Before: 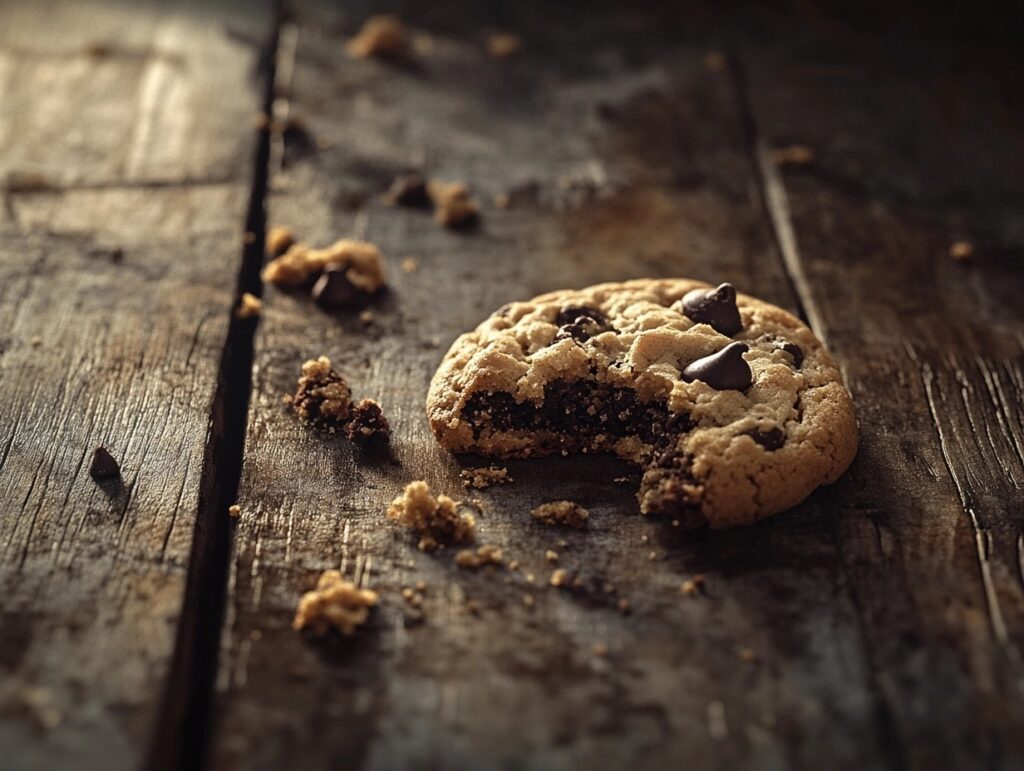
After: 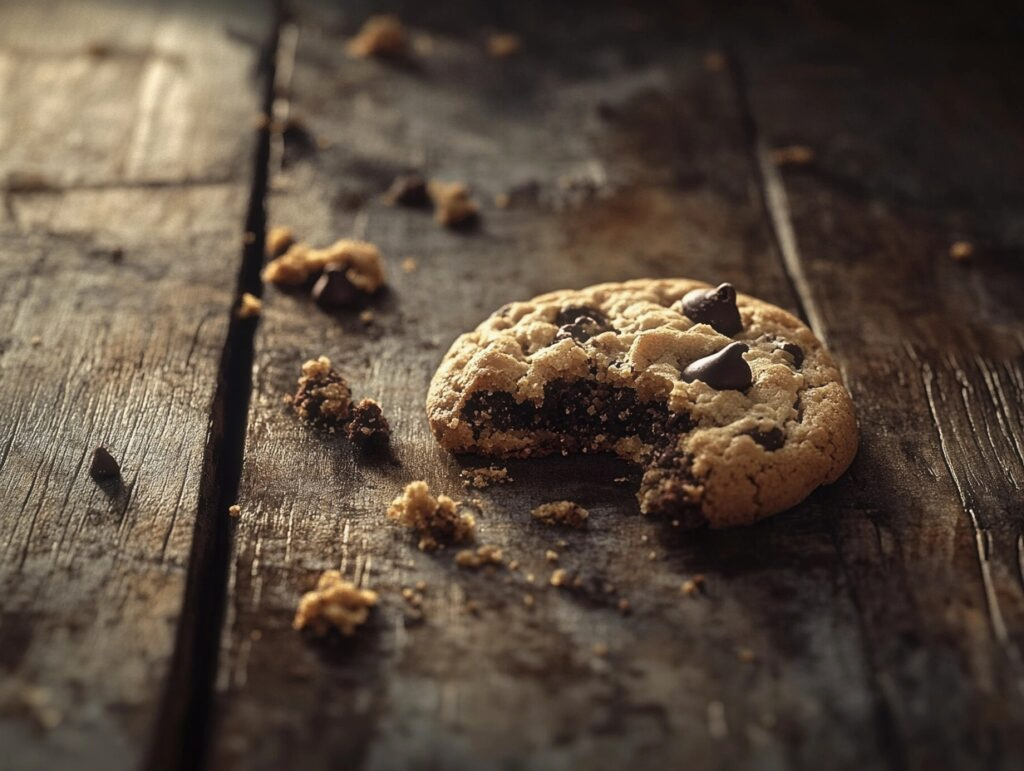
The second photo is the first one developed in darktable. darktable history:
haze removal: strength -0.054, compatibility mode true, adaptive false
